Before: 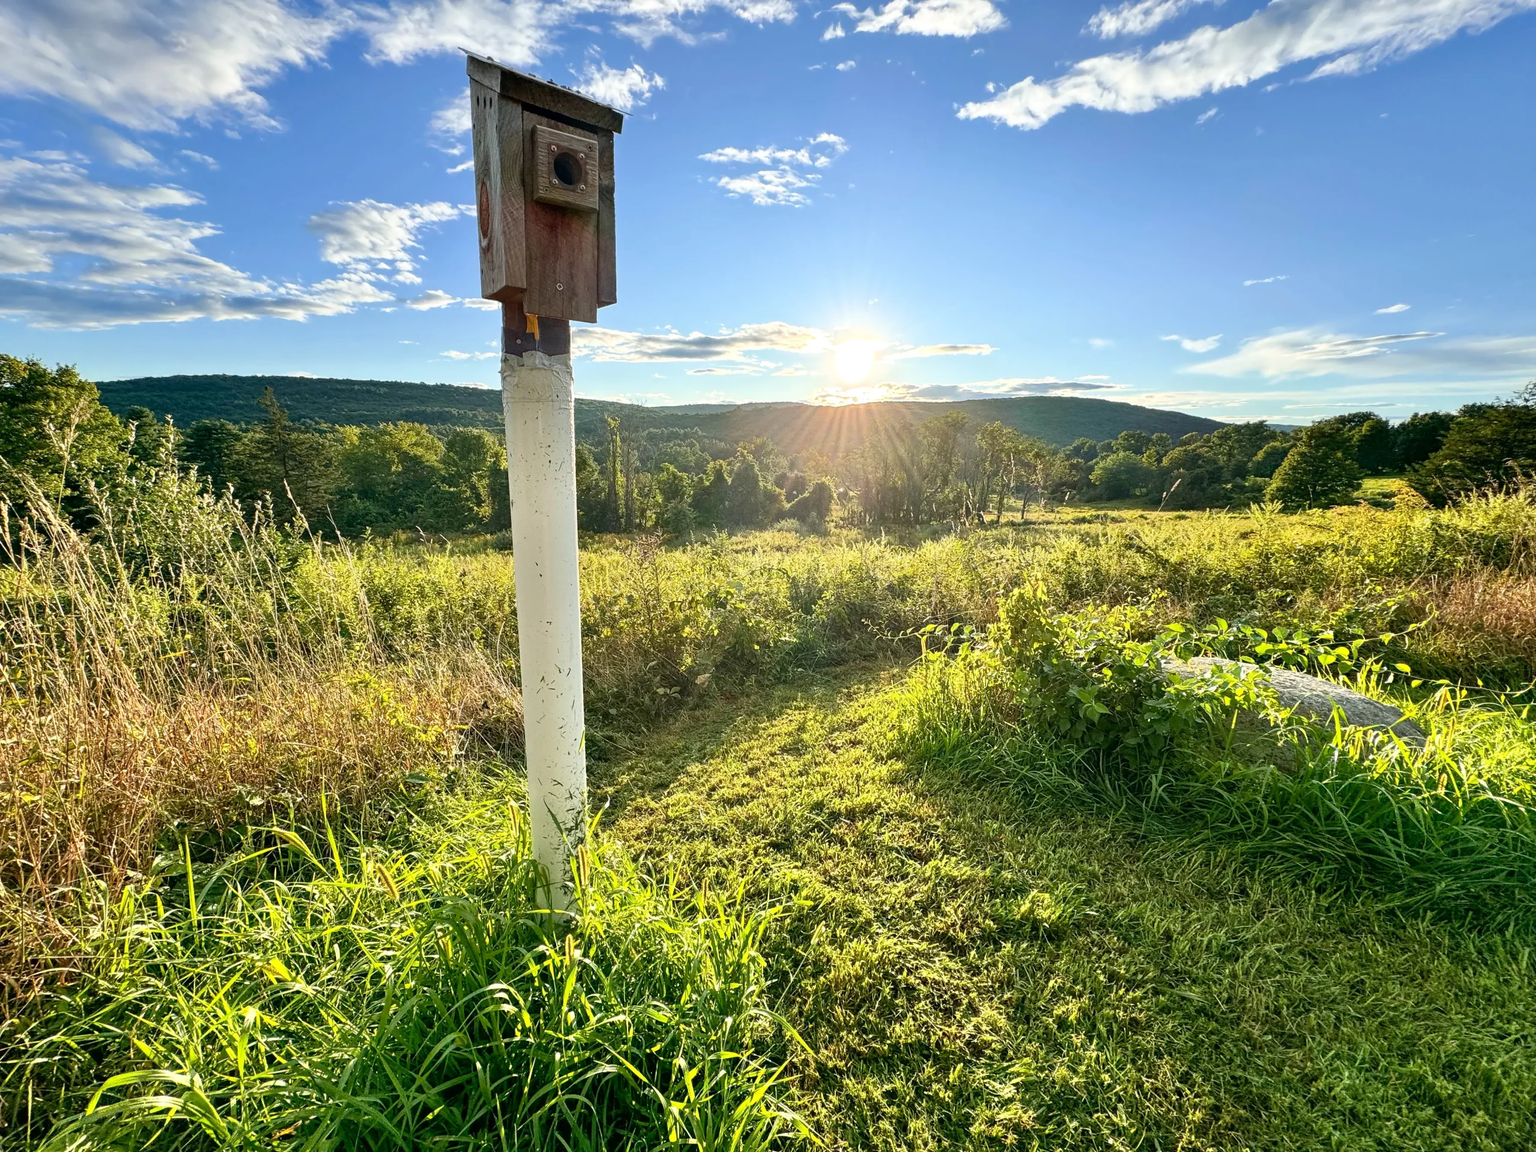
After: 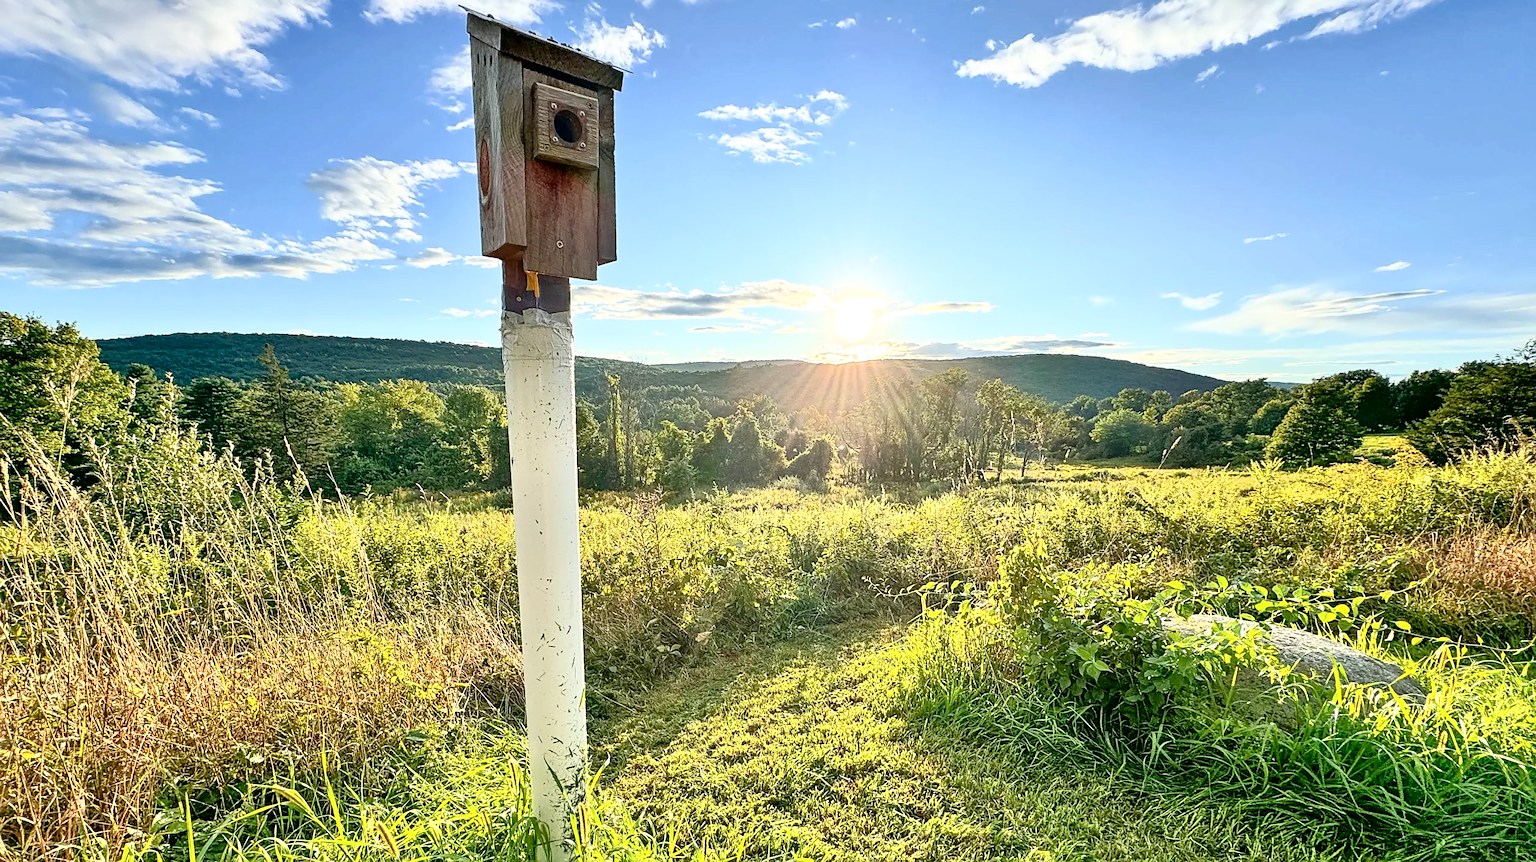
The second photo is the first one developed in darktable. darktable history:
crop: top 3.722%, bottom 21.416%
tone equalizer: -7 EV 0.146 EV, -6 EV 0.608 EV, -5 EV 1.14 EV, -4 EV 1.34 EV, -3 EV 1.17 EV, -2 EV 0.6 EV, -1 EV 0.152 EV
sharpen: on, module defaults
contrast brightness saturation: contrast 0.283
